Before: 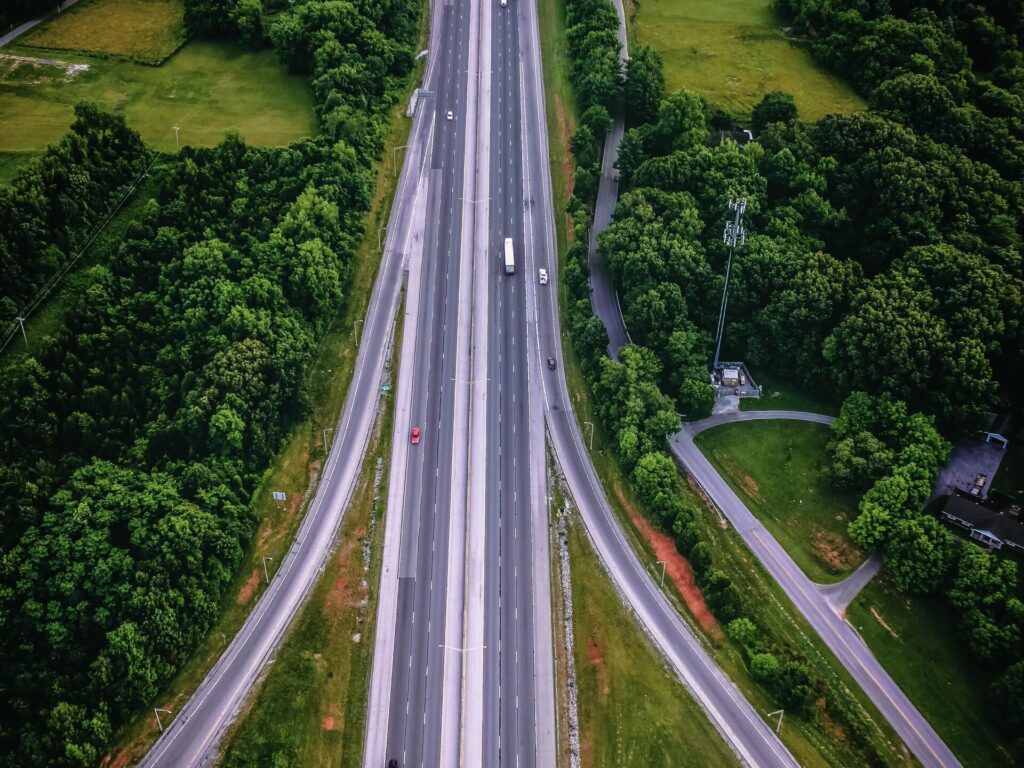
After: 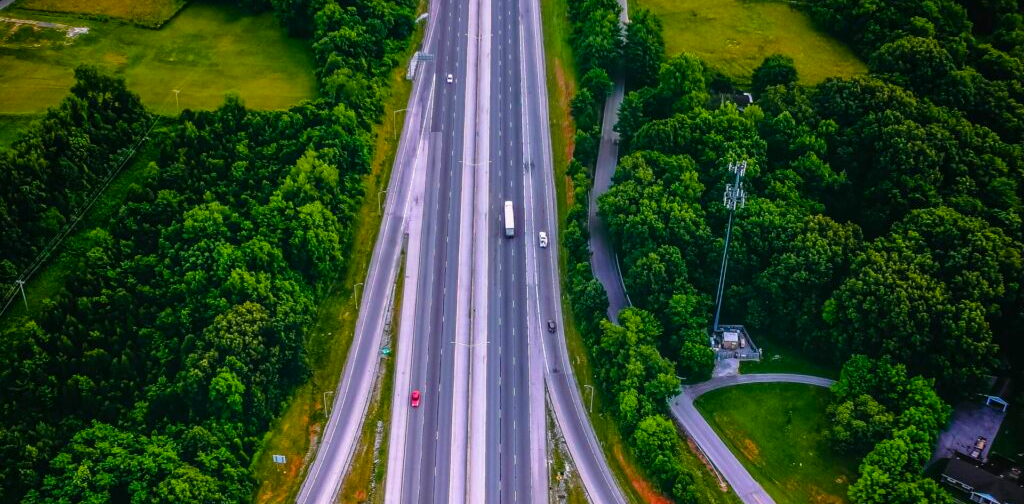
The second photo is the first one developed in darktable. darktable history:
crop and rotate: top 4.848%, bottom 29.503%
color balance rgb: linear chroma grading › global chroma 15%, perceptual saturation grading › global saturation 30%
tone equalizer: on, module defaults
